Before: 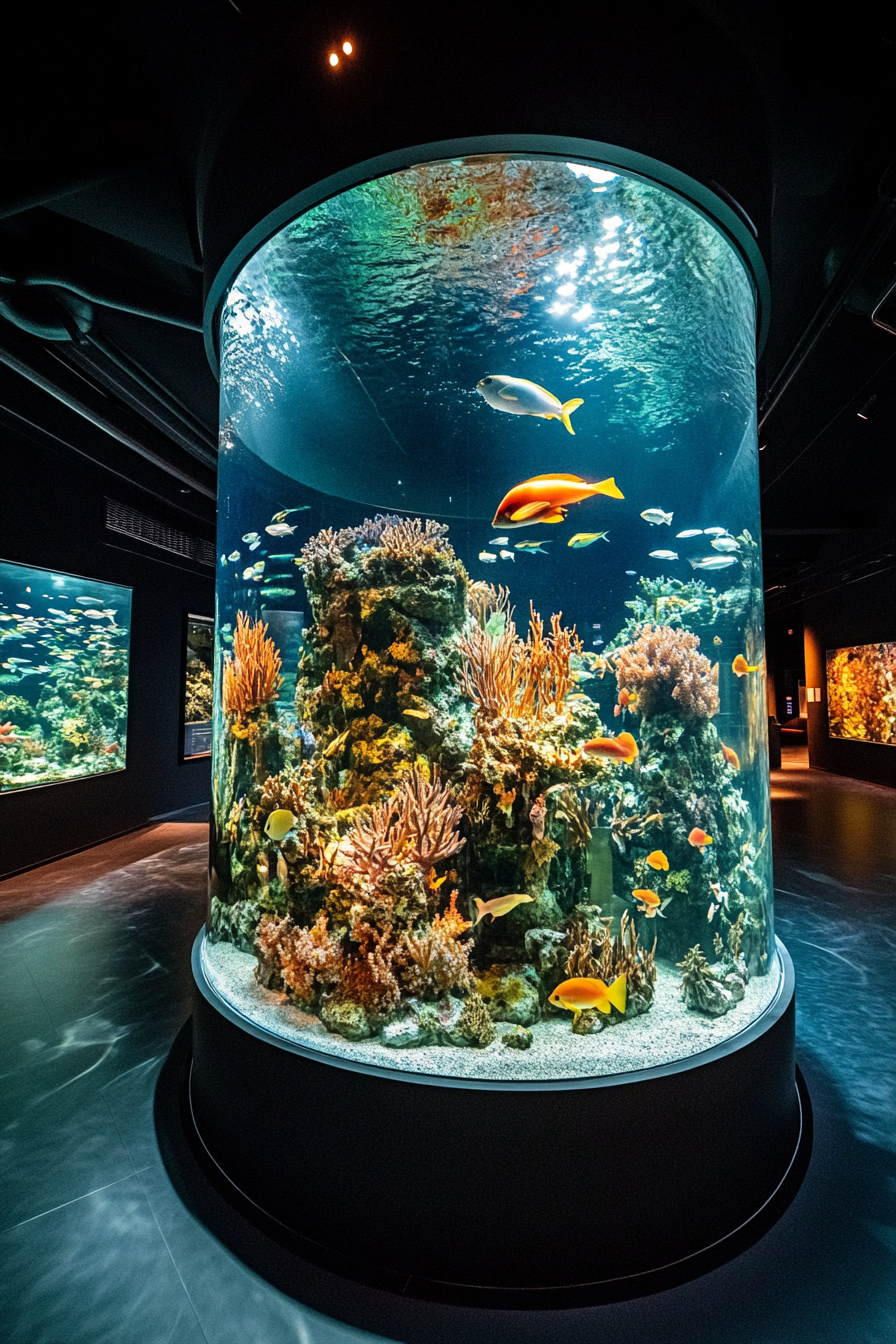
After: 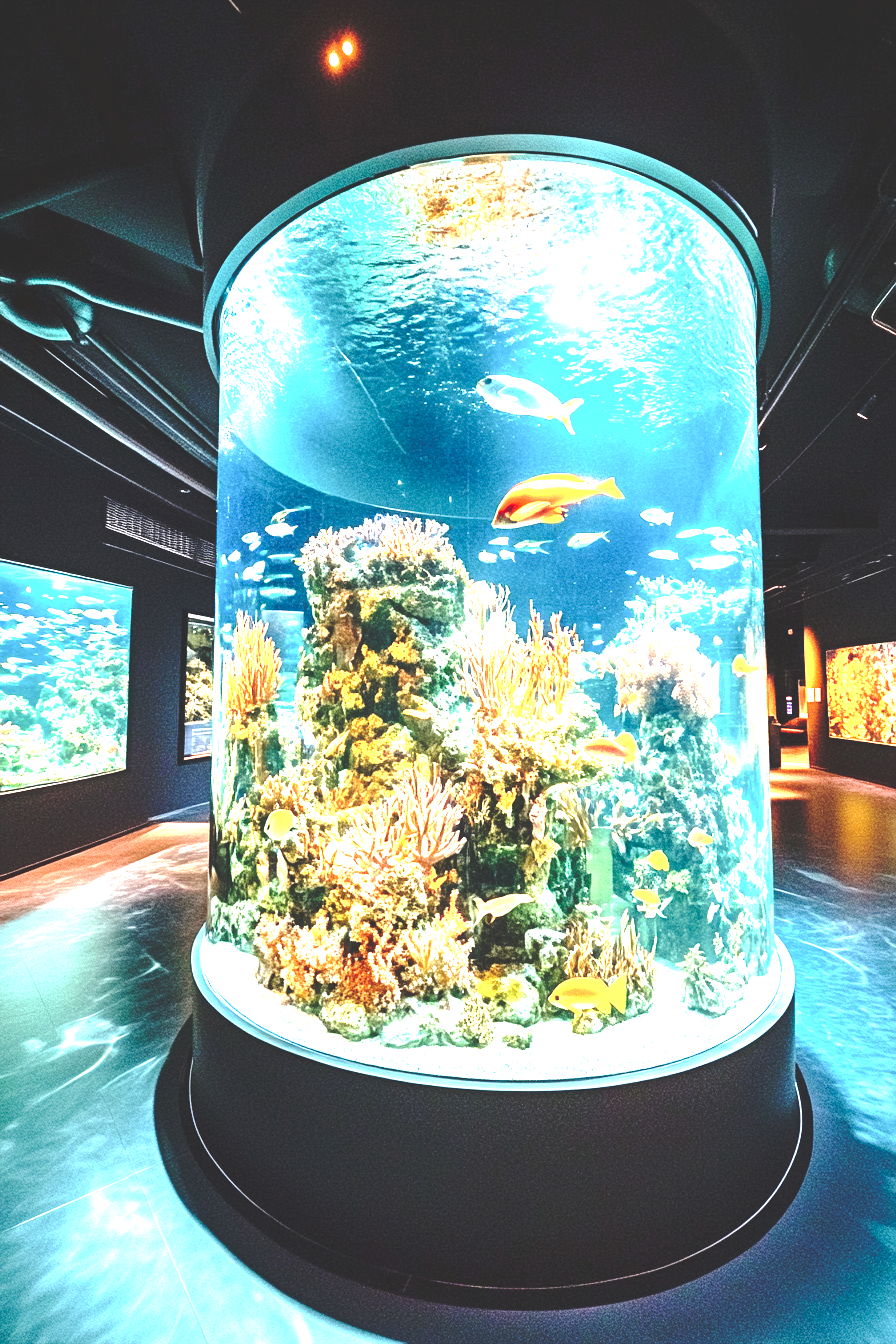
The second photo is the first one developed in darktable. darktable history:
base curve: curves: ch0 [(0, 0.024) (0.055, 0.065) (0.121, 0.166) (0.236, 0.319) (0.693, 0.726) (1, 1)], preserve colors none
exposure: exposure 3 EV, compensate highlight preservation false
